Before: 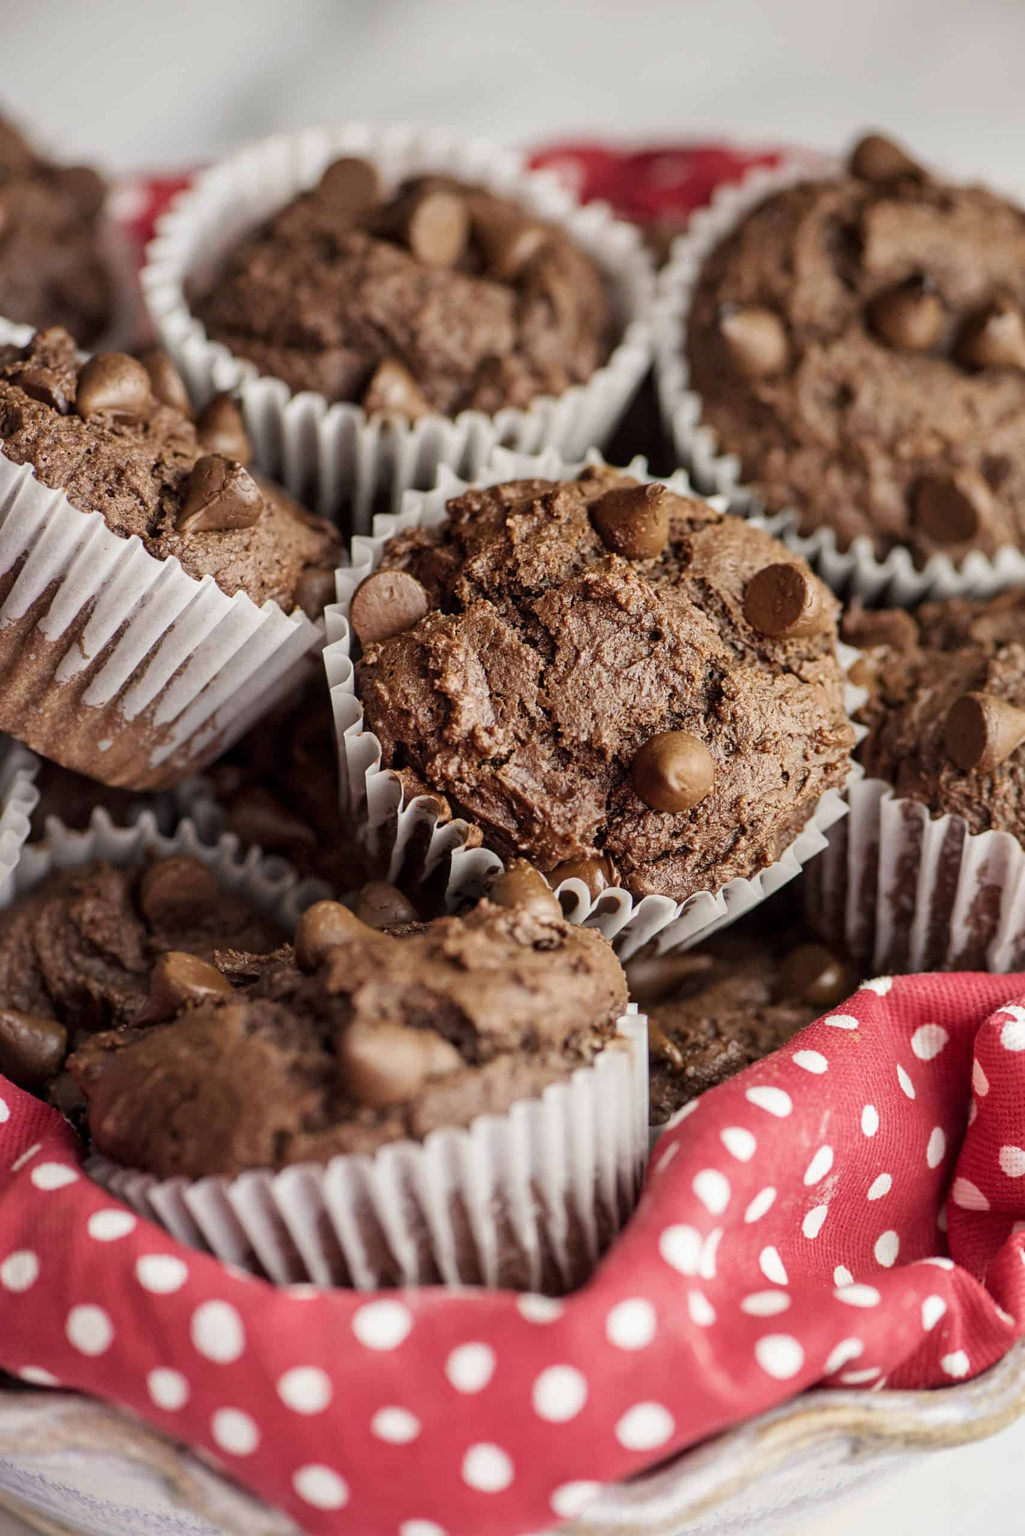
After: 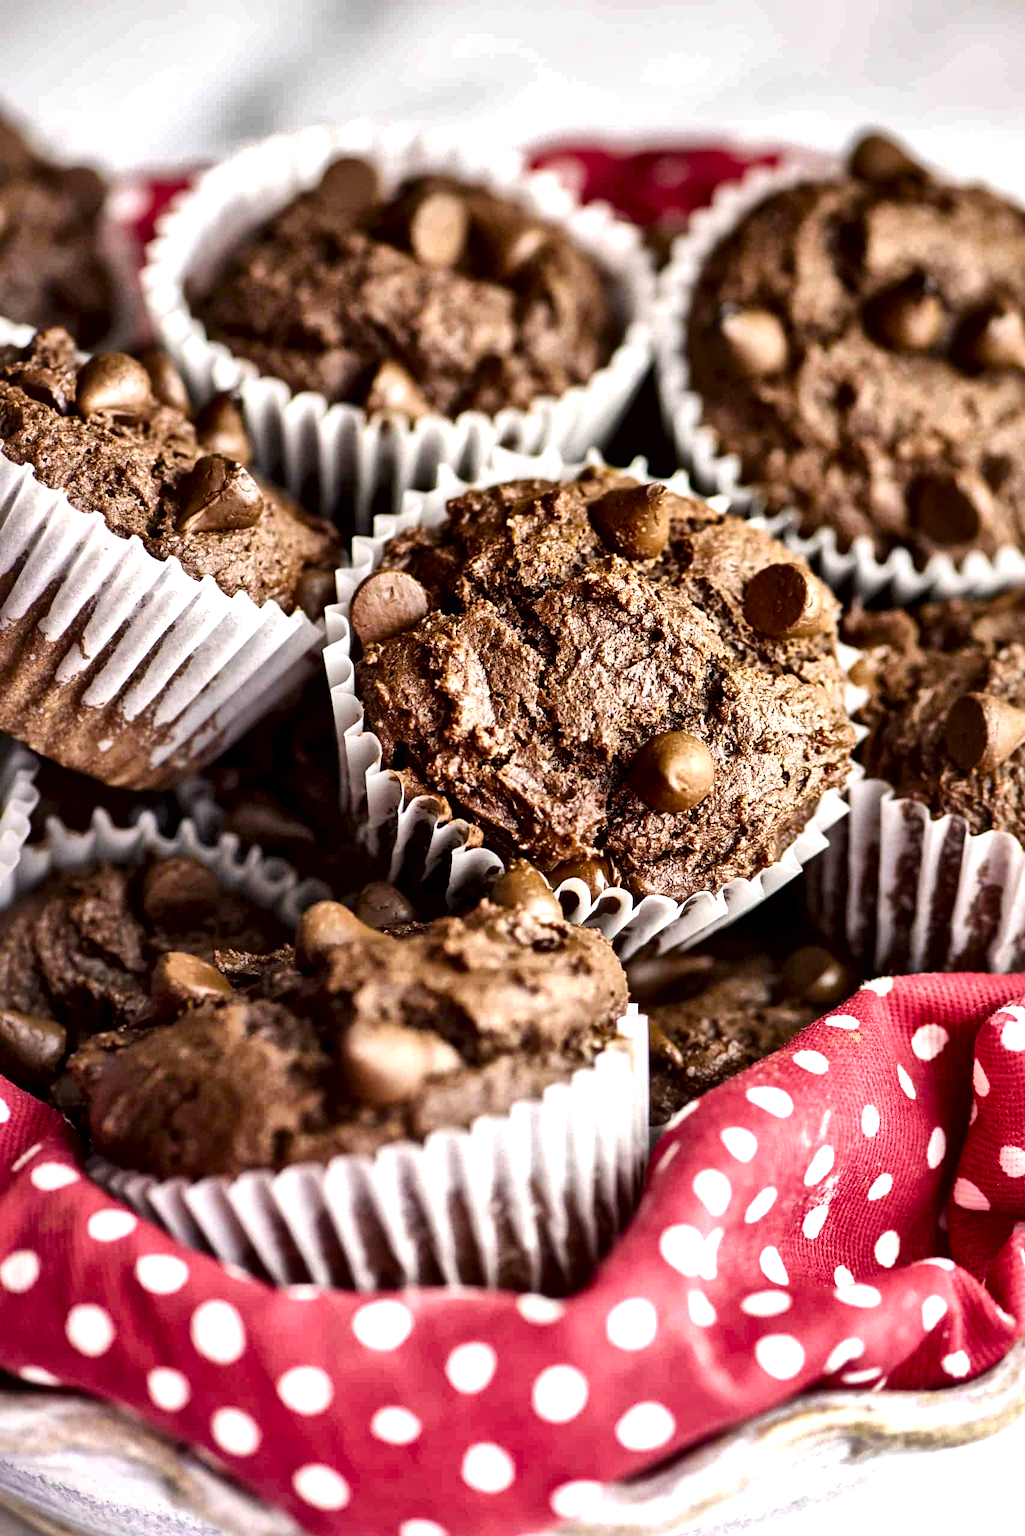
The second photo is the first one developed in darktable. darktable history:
white balance: red 0.98, blue 1.034
exposure: black level correction 0.001, exposure 0.14 EV, compensate highlight preservation false
color balance rgb: shadows lift › chroma 1%, shadows lift › hue 217.2°, power › hue 310.8°, highlights gain › chroma 1%, highlights gain › hue 54°, global offset › luminance 0.5%, global offset › hue 171.6°, perceptual saturation grading › global saturation 14.09%, perceptual saturation grading › highlights -25%, perceptual saturation grading › shadows 30%, perceptual brilliance grading › highlights 13.42%, perceptual brilliance grading › mid-tones 8.05%, perceptual brilliance grading › shadows -17.45%, global vibrance 25%
local contrast: mode bilateral grid, contrast 44, coarseness 69, detail 214%, midtone range 0.2
